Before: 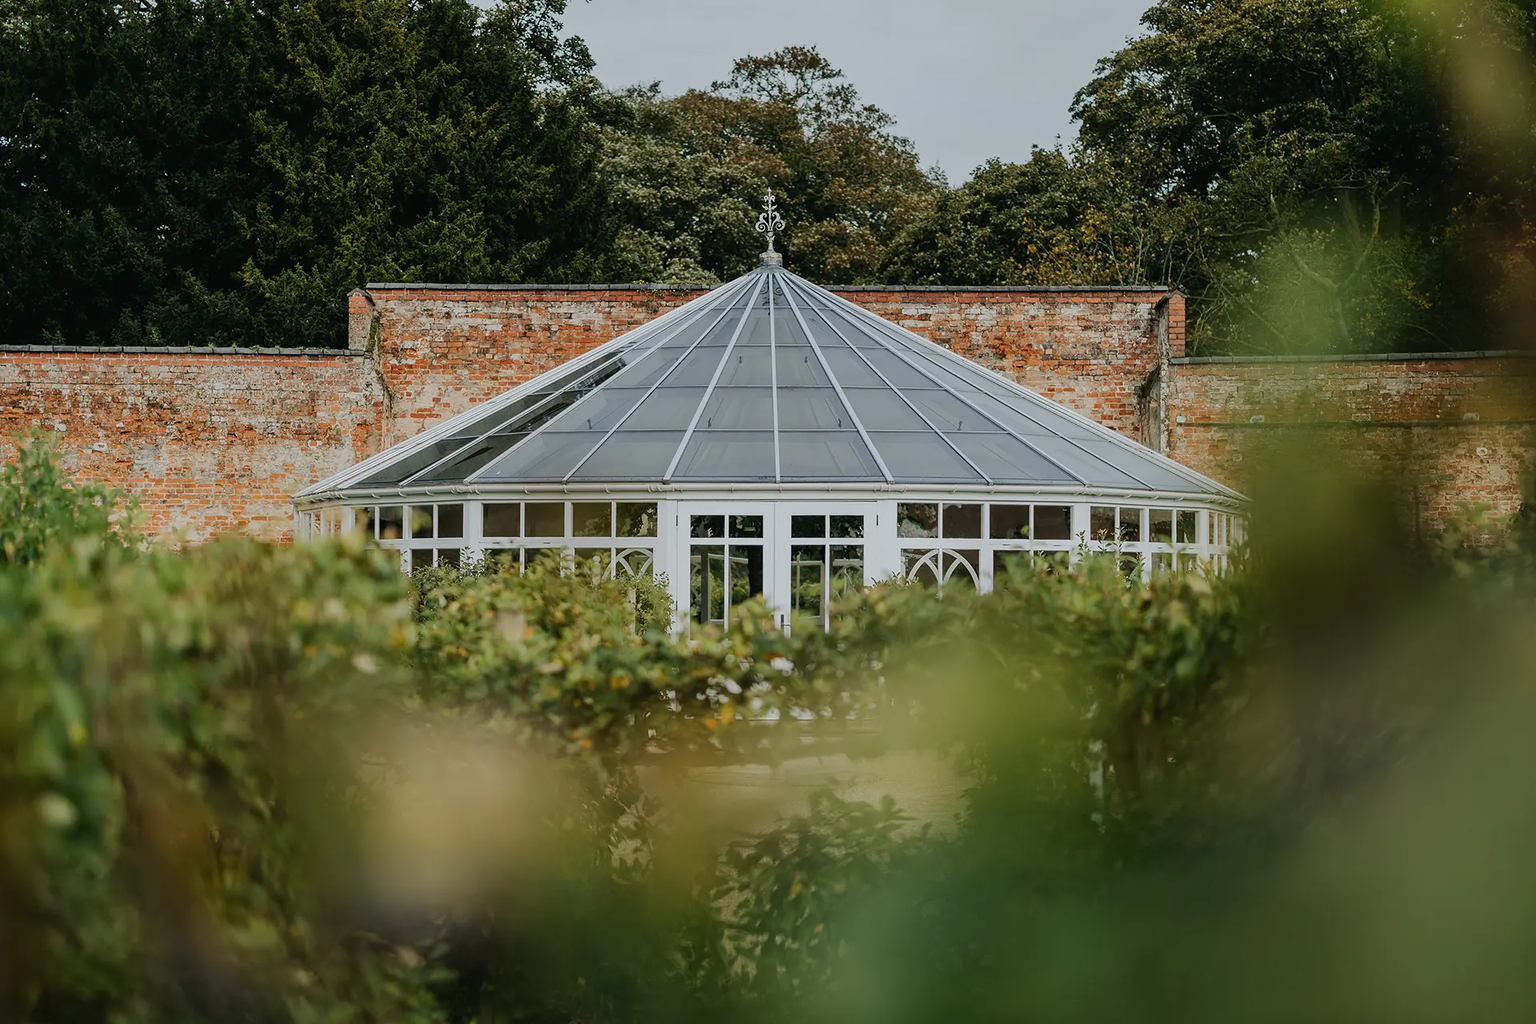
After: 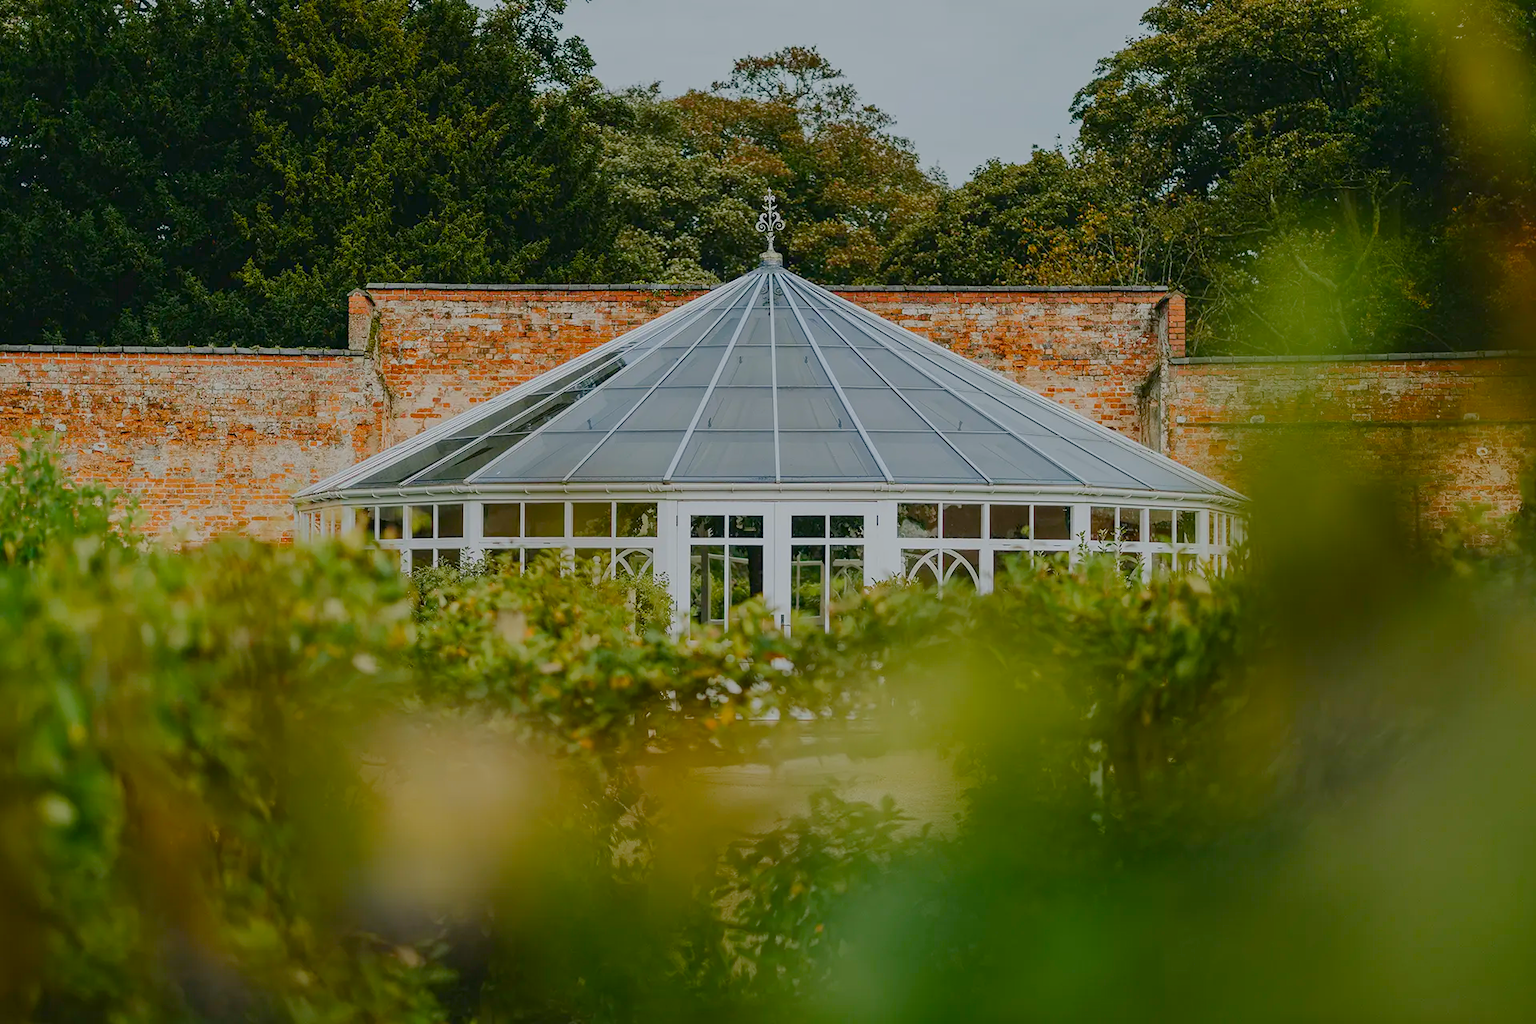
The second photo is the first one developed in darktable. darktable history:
color balance rgb: linear chroma grading › global chroma 14.553%, perceptual saturation grading › global saturation 20%, perceptual saturation grading › highlights -24.817%, perceptual saturation grading › shadows 26.138%, contrast -20.34%
